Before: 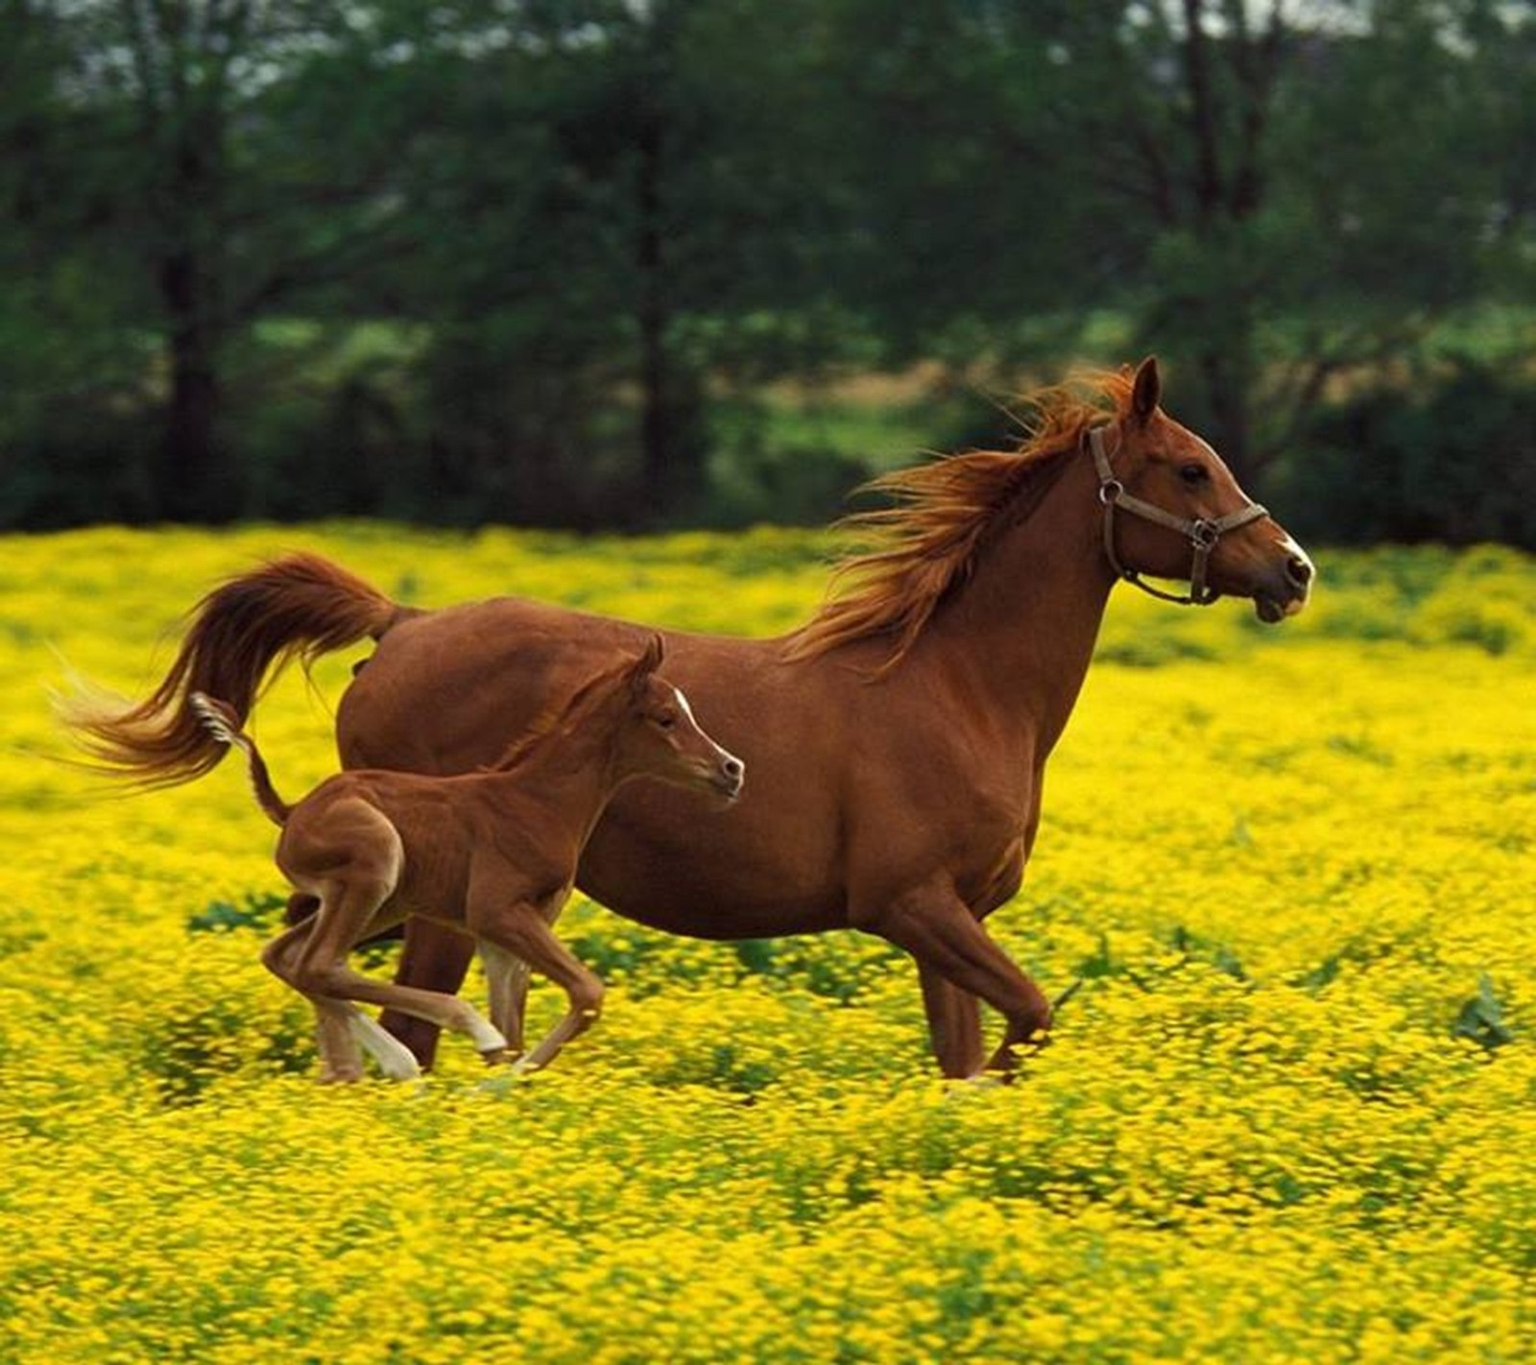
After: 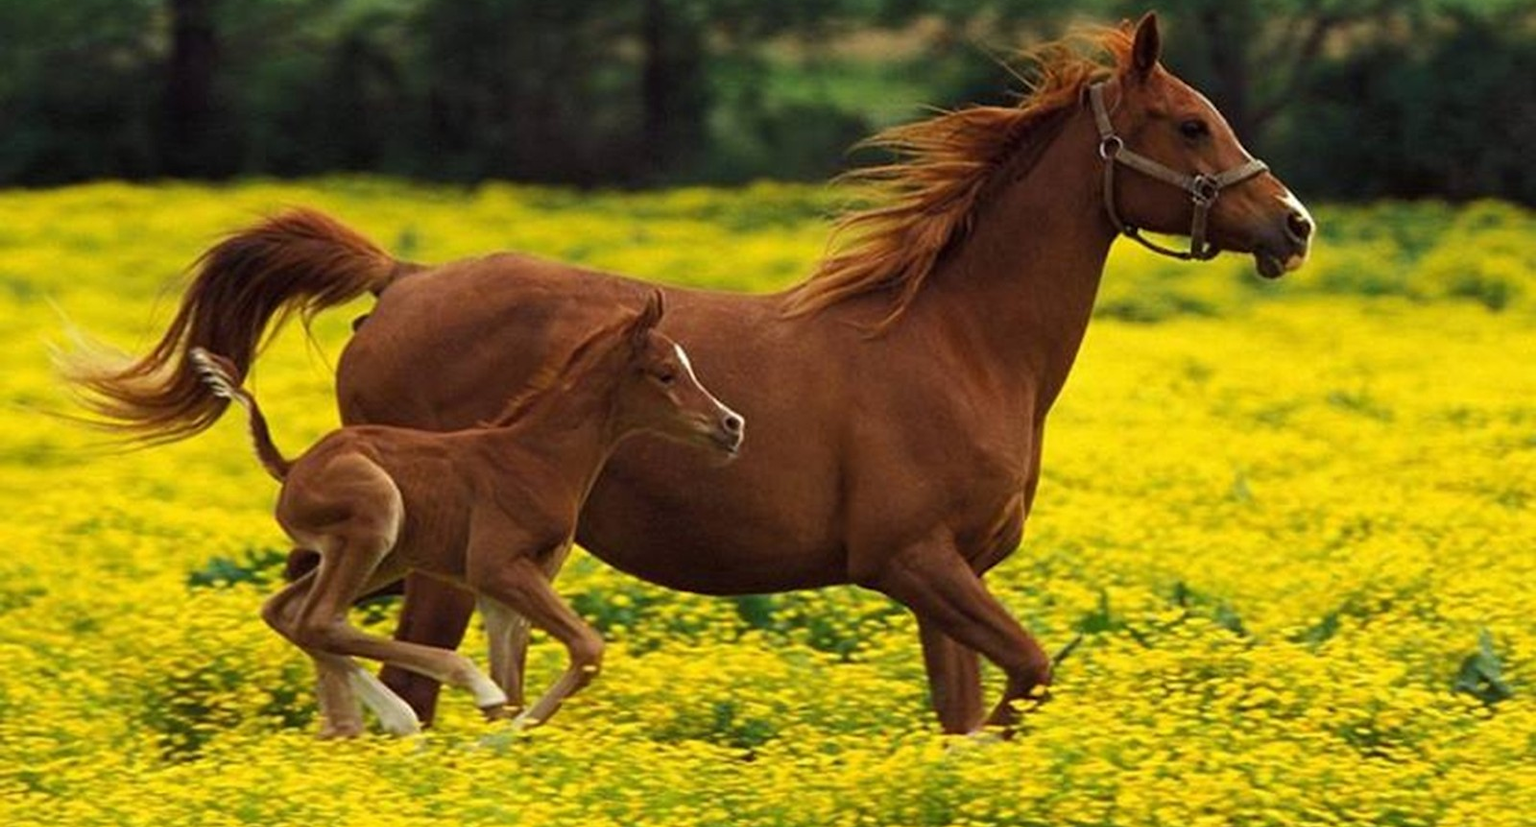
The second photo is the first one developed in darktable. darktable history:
crop and rotate: top 25.312%, bottom 14.005%
